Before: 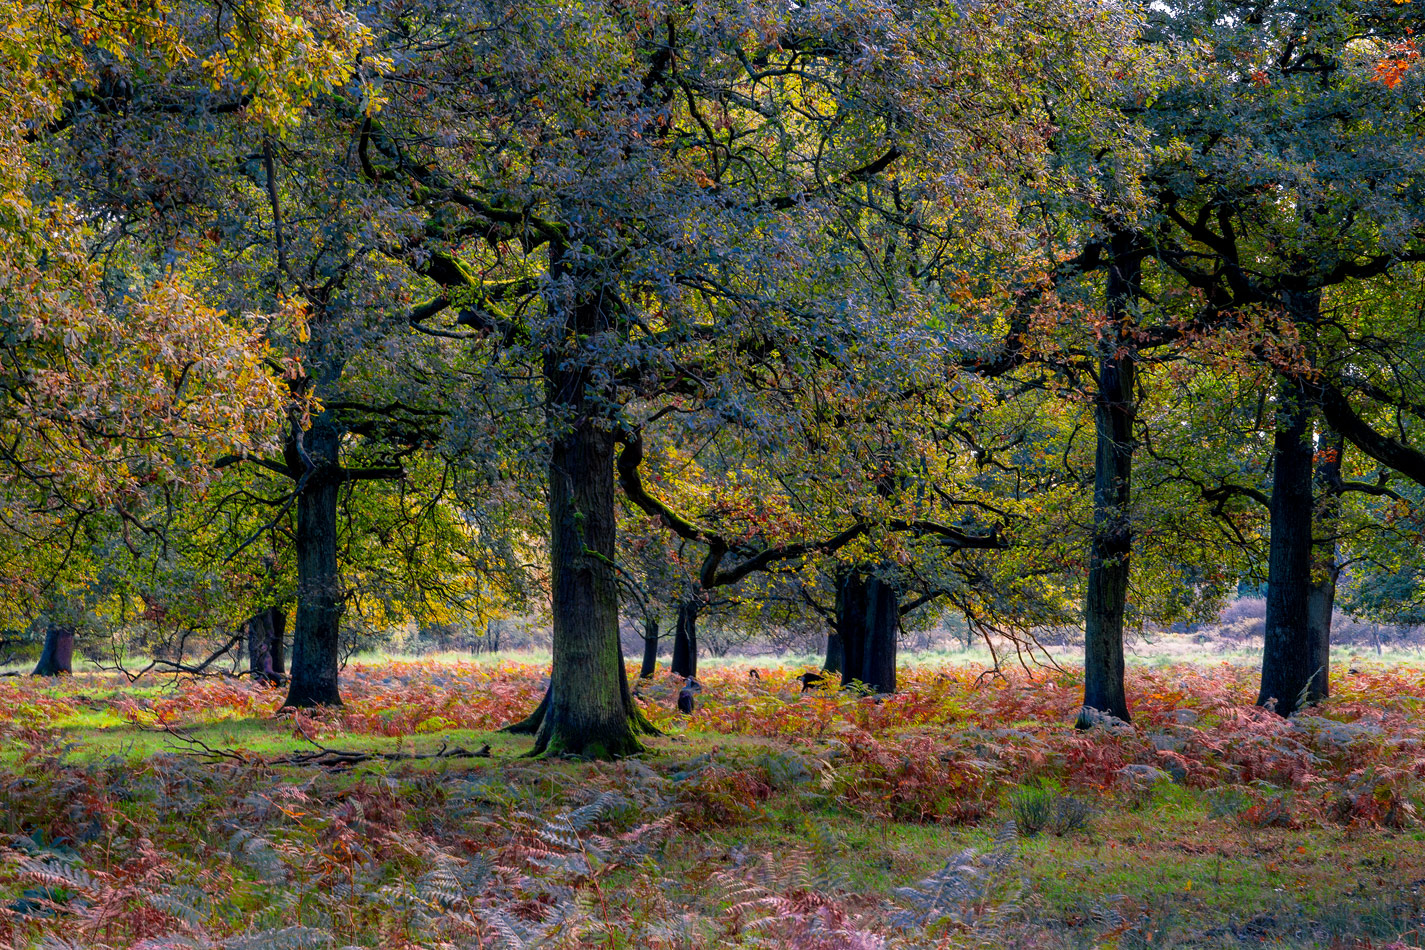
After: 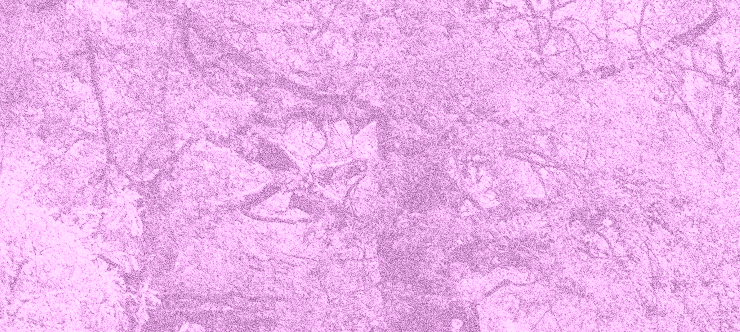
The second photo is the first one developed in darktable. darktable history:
exposure: black level correction 0, exposure 0.6 EV, compensate exposure bias true, compensate highlight preservation false
colorize: hue 331.2°, saturation 75%, source mix 30.28%, lightness 70.52%, version 1
crop: left 10.121%, top 10.631%, right 36.218%, bottom 51.526%
rotate and perspective: rotation -3°, crop left 0.031, crop right 0.968, crop top 0.07, crop bottom 0.93
tone curve: curves: ch0 [(0, 0.03) (0.113, 0.087) (0.207, 0.184) (0.515, 0.612) (0.712, 0.793) (1, 0.946)]; ch1 [(0, 0) (0.172, 0.123) (0.317, 0.279) (0.414, 0.382) (0.476, 0.479) (0.505, 0.498) (0.534, 0.534) (0.621, 0.65) (0.709, 0.764) (1, 1)]; ch2 [(0, 0) (0.411, 0.424) (0.505, 0.505) (0.521, 0.524) (0.537, 0.57) (0.65, 0.699) (1, 1)], color space Lab, independent channels, preserve colors none
grain: coarseness 30.02 ISO, strength 100%
